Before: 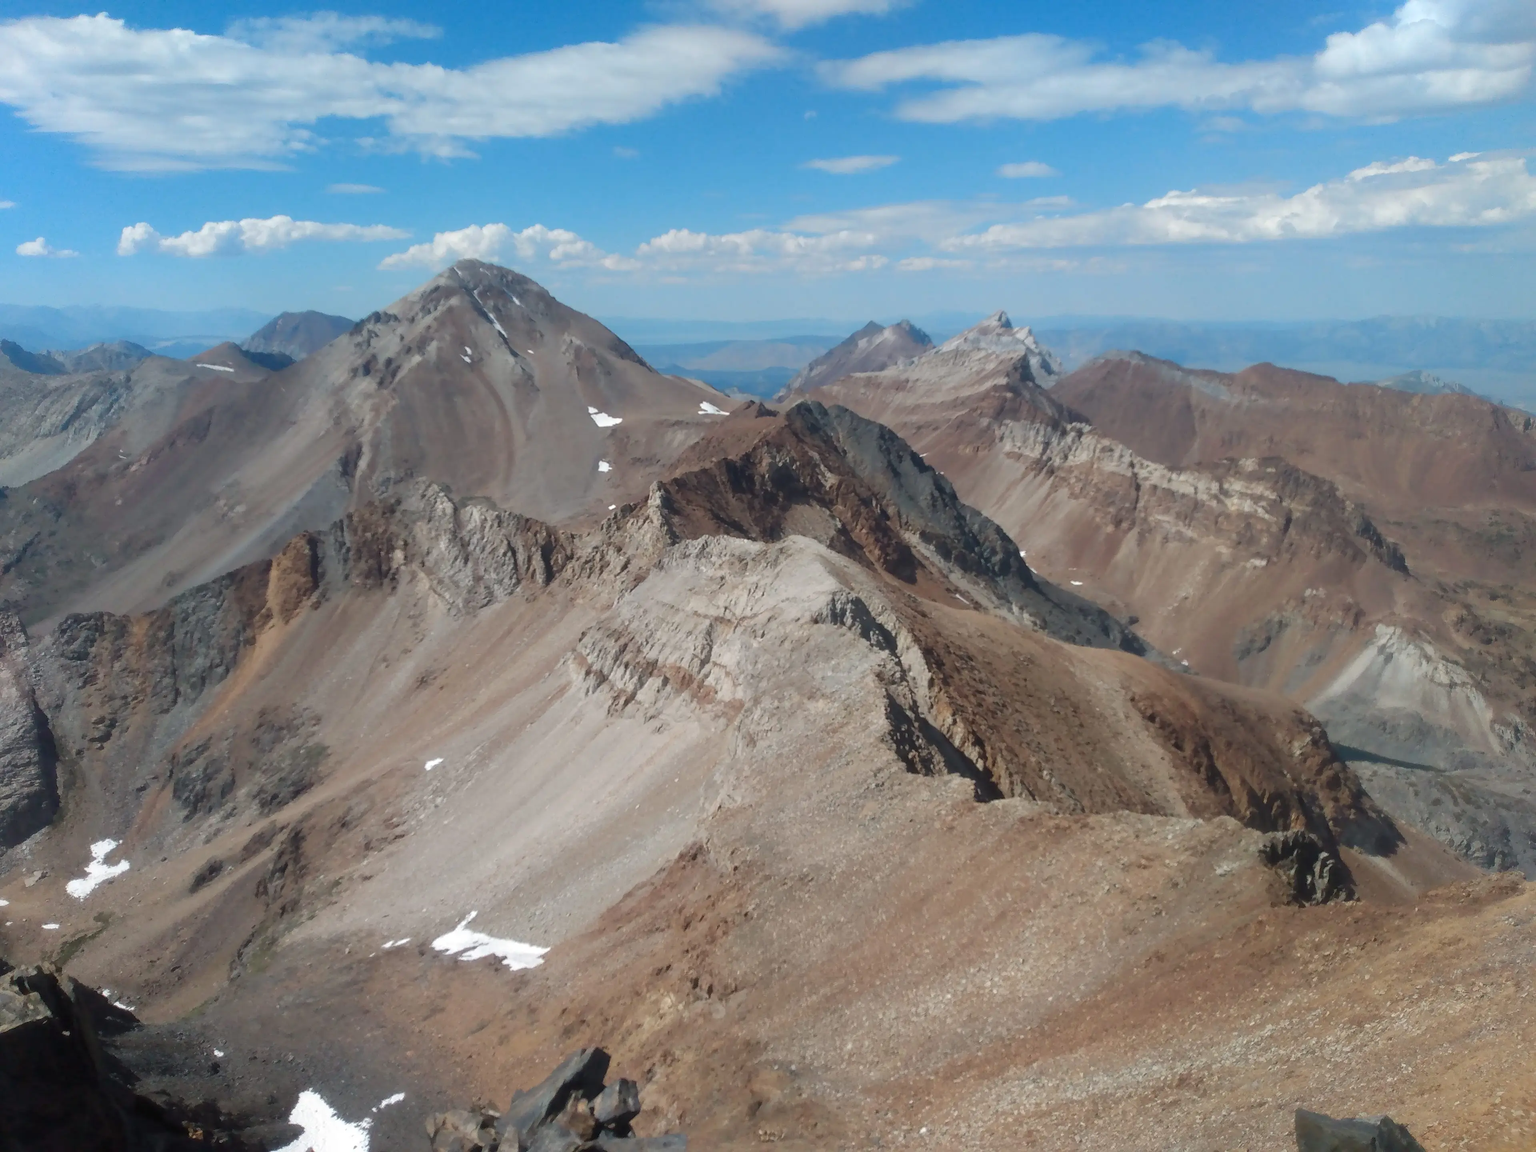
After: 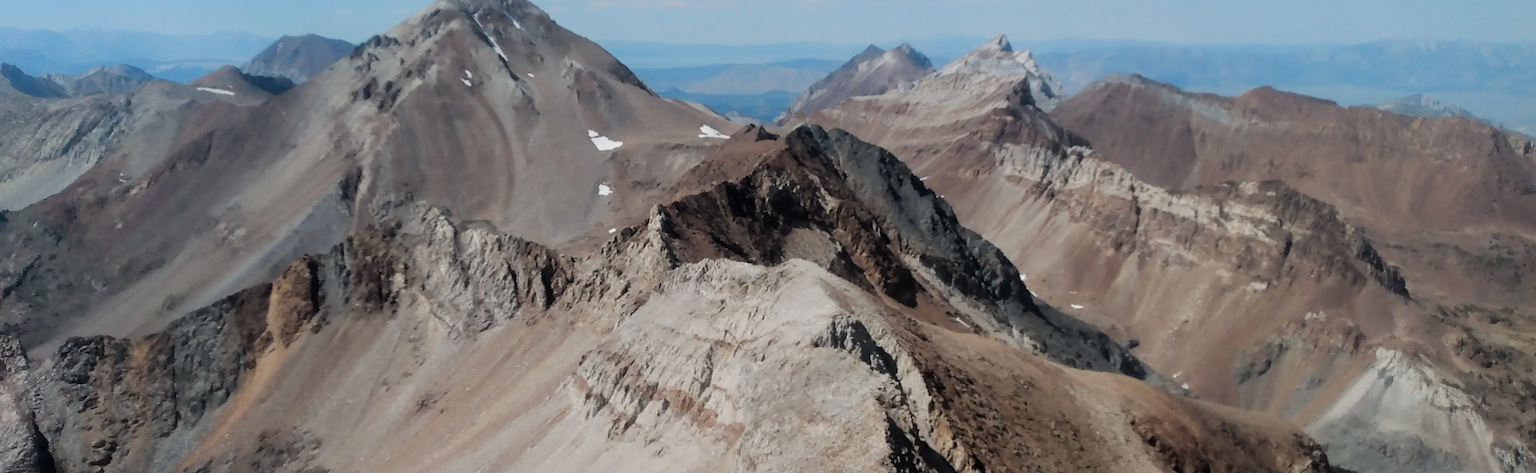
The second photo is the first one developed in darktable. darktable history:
filmic rgb: black relative exposure -5.04 EV, white relative exposure 3.96 EV, hardness 2.89, contrast 1.299, highlights saturation mix -29.51%
crop and rotate: top 24.029%, bottom 34.846%
